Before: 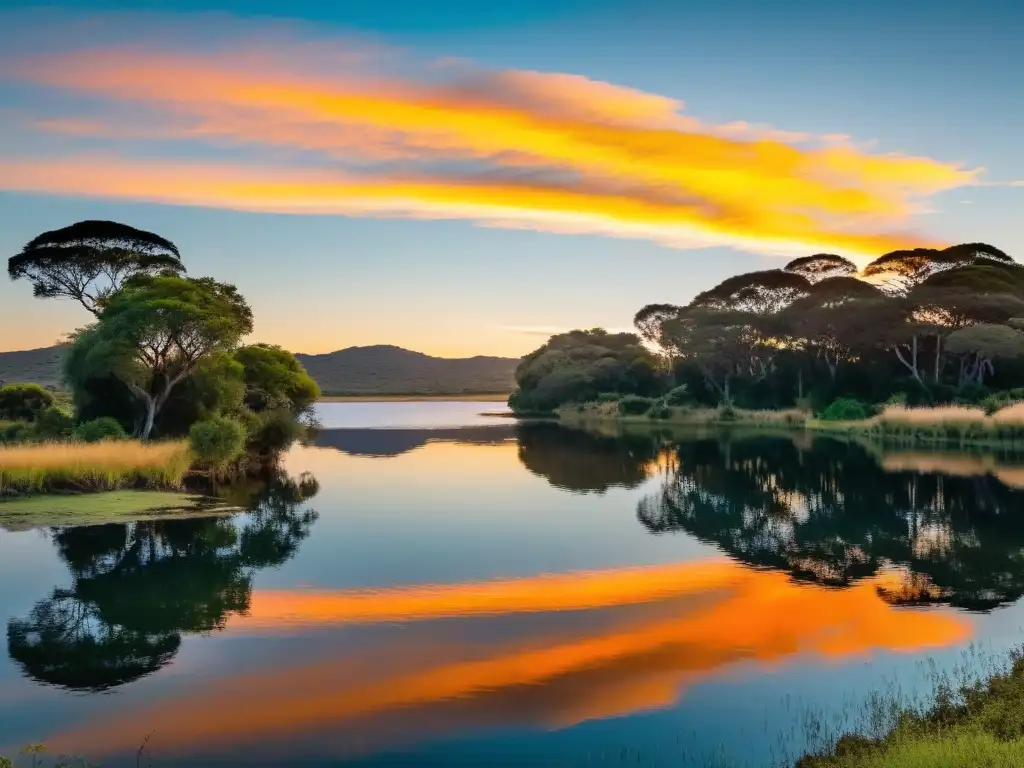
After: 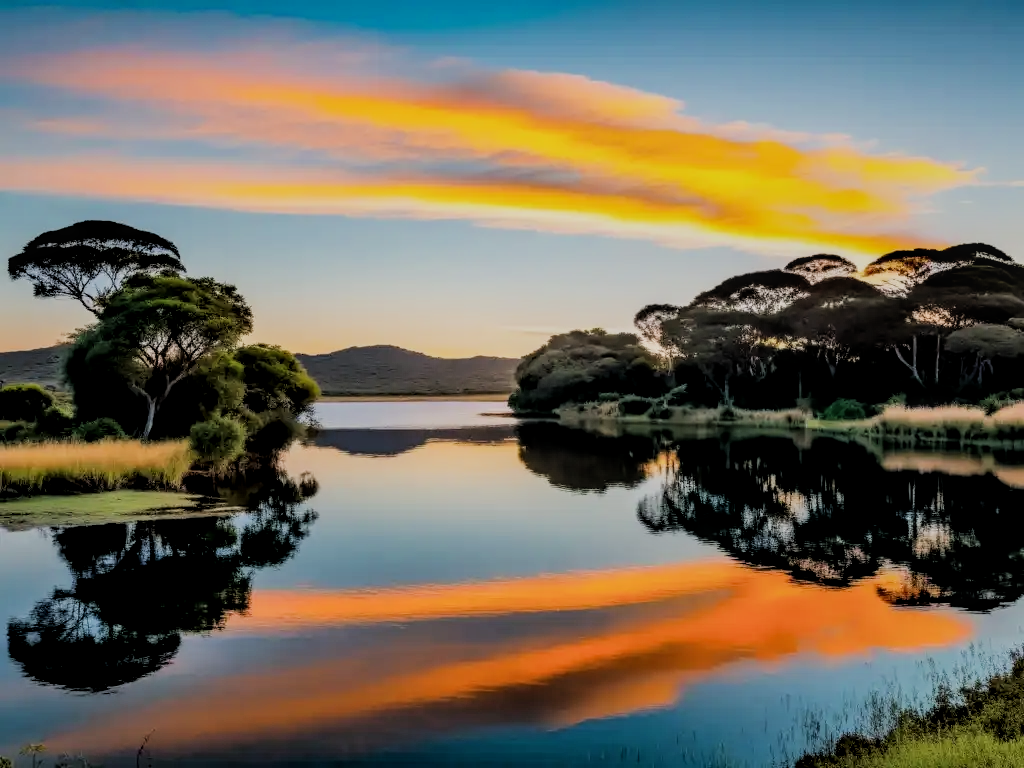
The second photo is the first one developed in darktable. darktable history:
filmic rgb: black relative exposure -4.12 EV, white relative exposure 5.11 EV, hardness 2.14, contrast 1.174
local contrast: detail 130%
